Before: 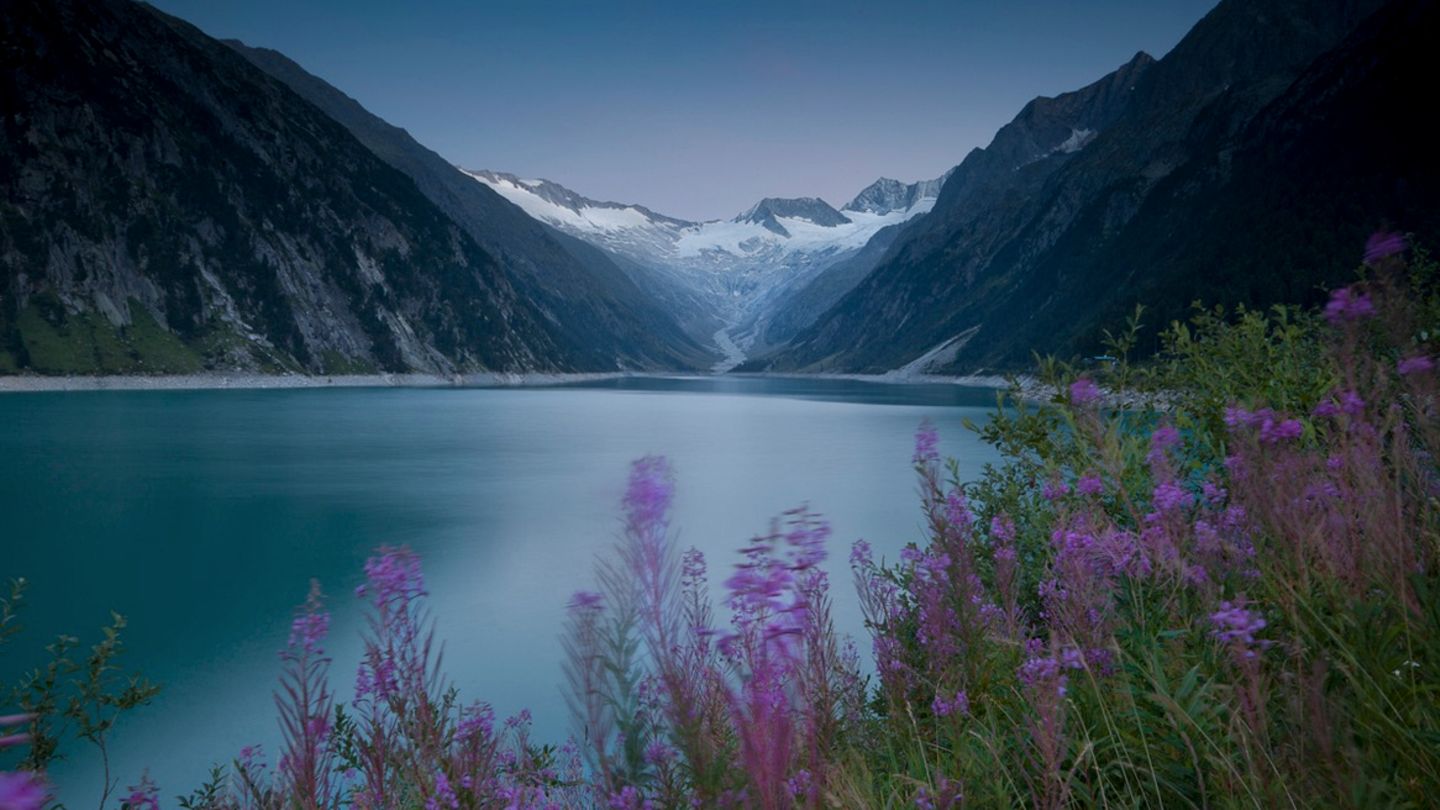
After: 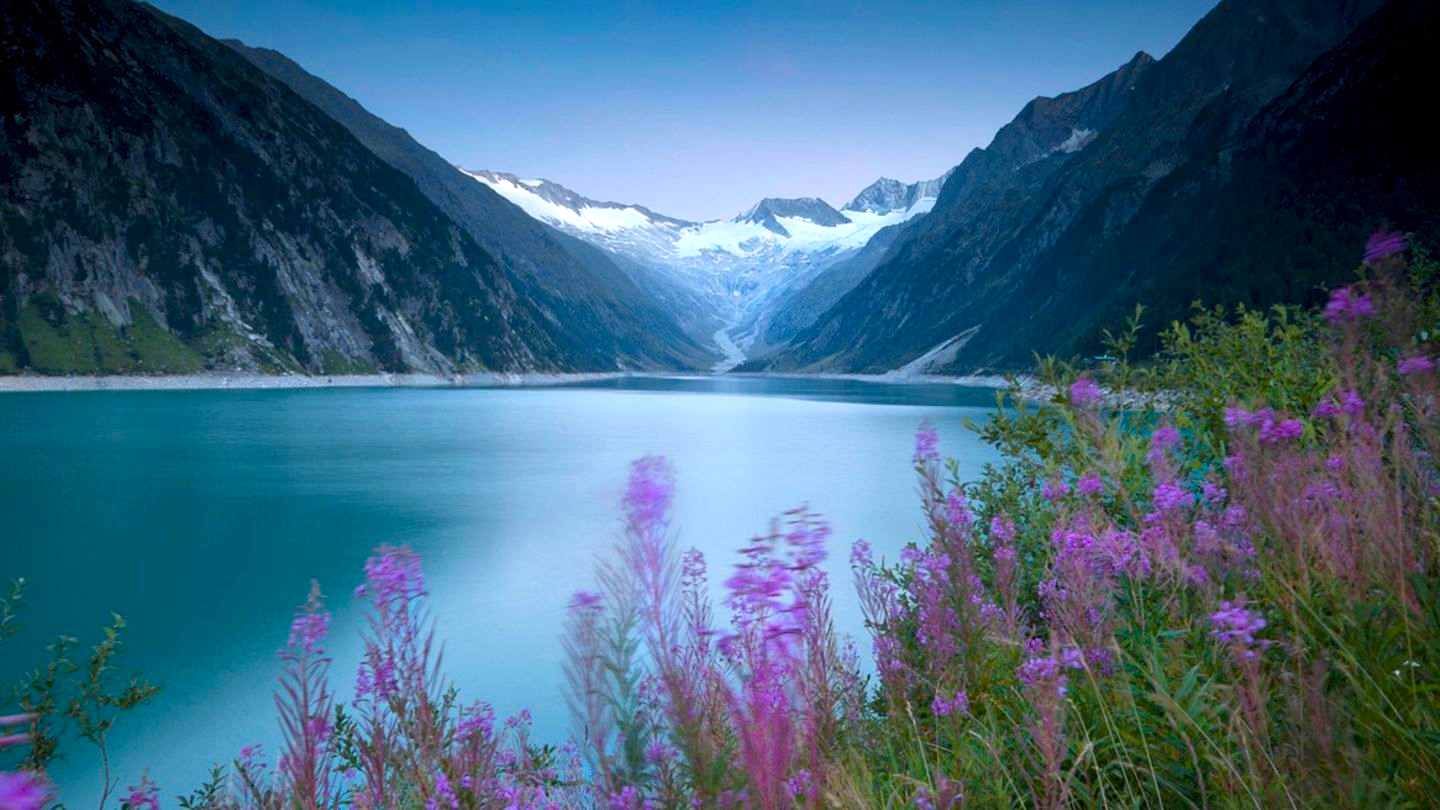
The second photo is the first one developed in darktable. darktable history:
color balance rgb: perceptual saturation grading › global saturation 25.198%
exposure: exposure 1 EV, compensate highlight preservation false
